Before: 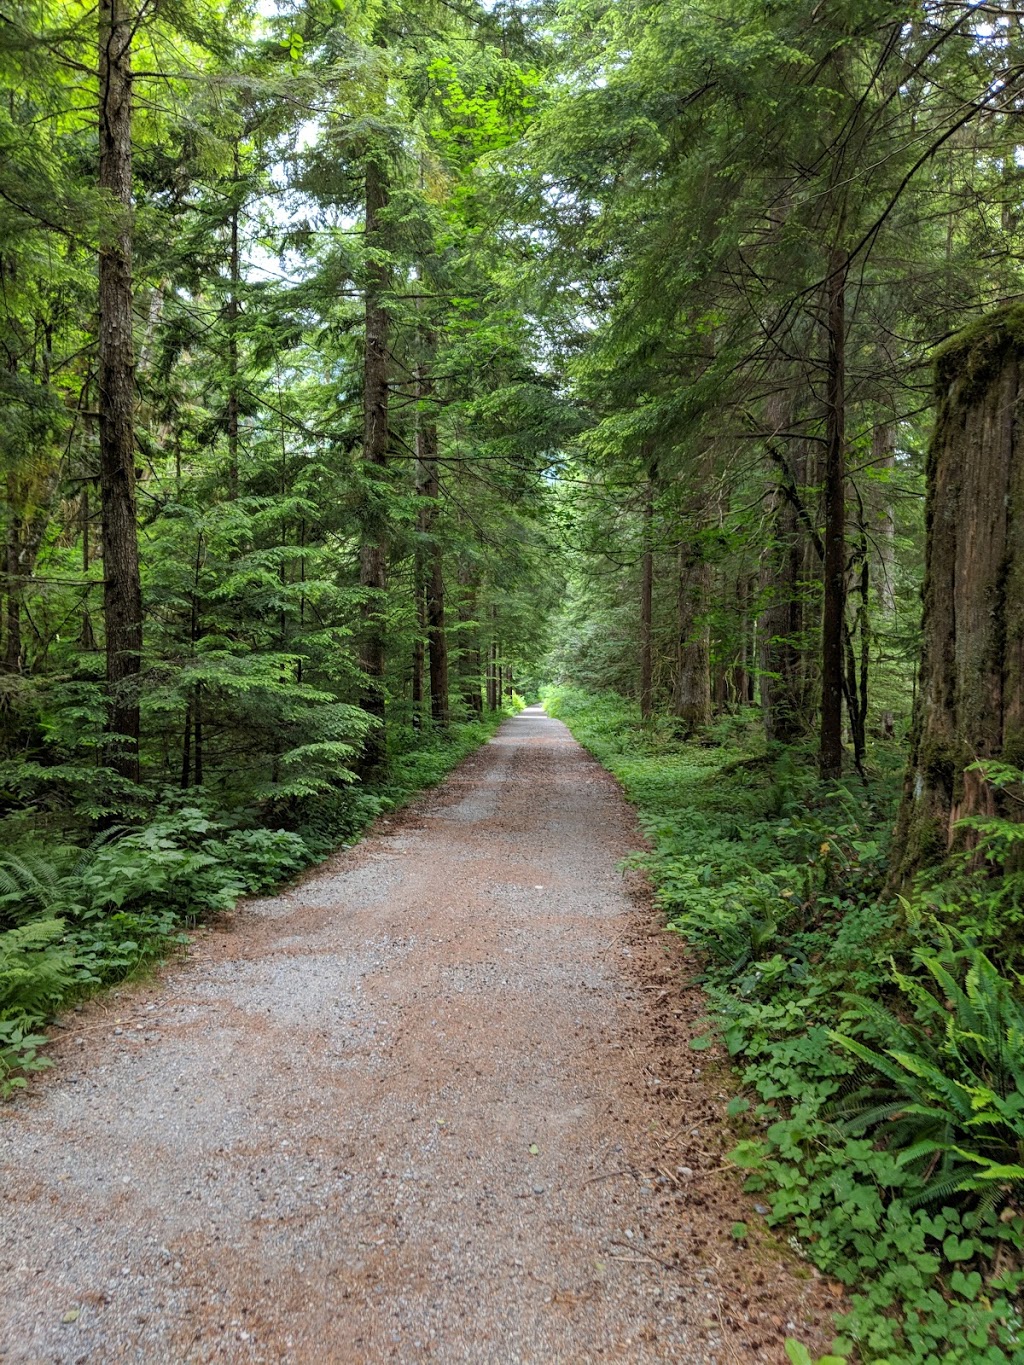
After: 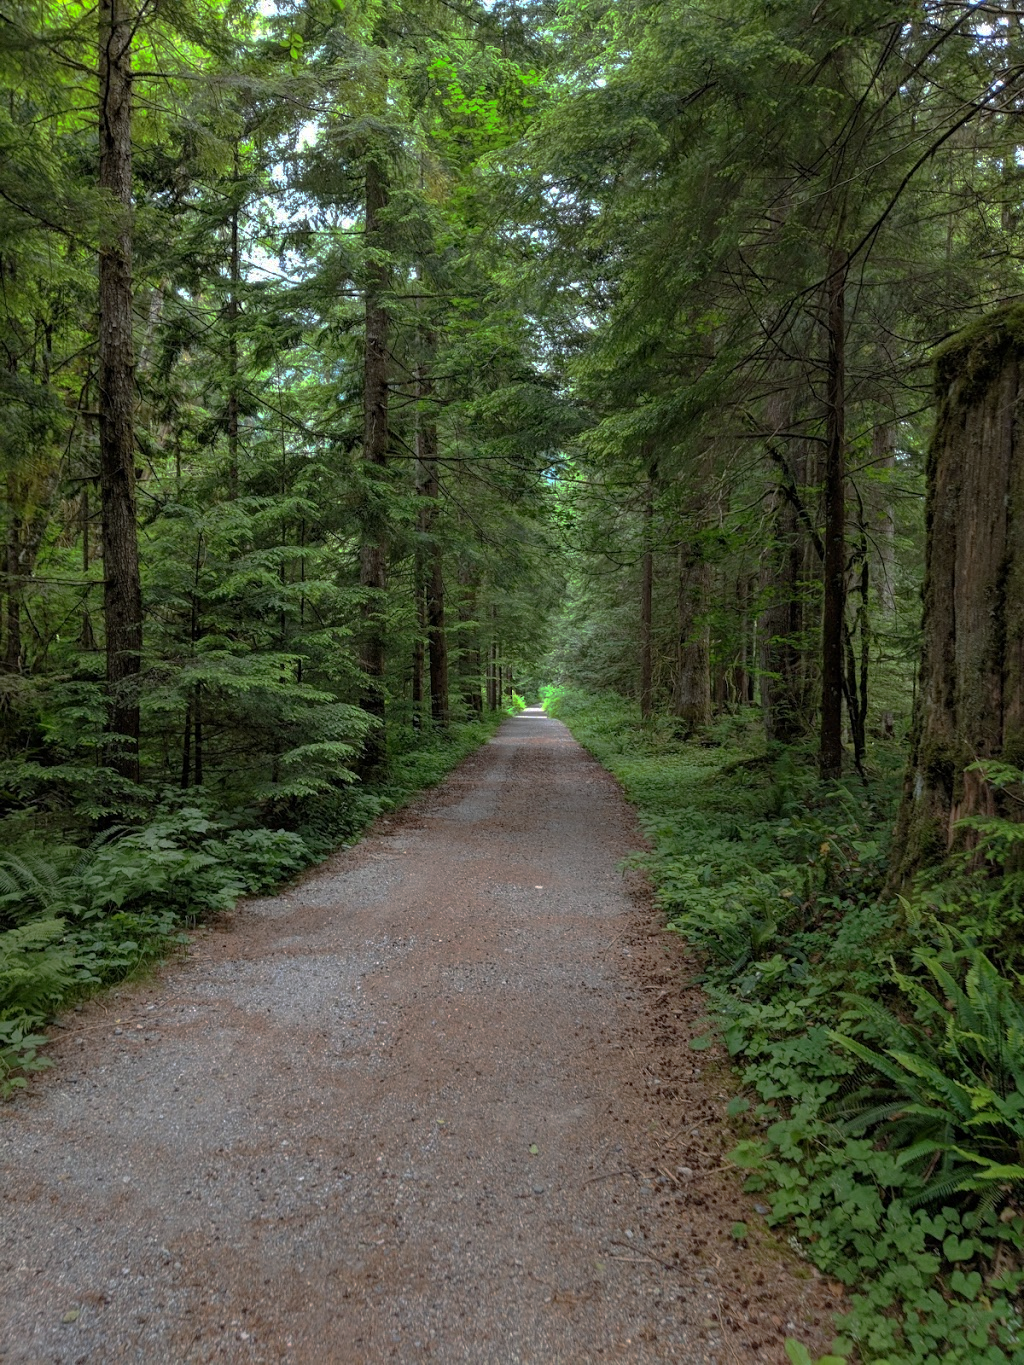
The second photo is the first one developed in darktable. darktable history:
base curve: curves: ch0 [(0, 0) (0.826, 0.587) (1, 1)], preserve colors none
